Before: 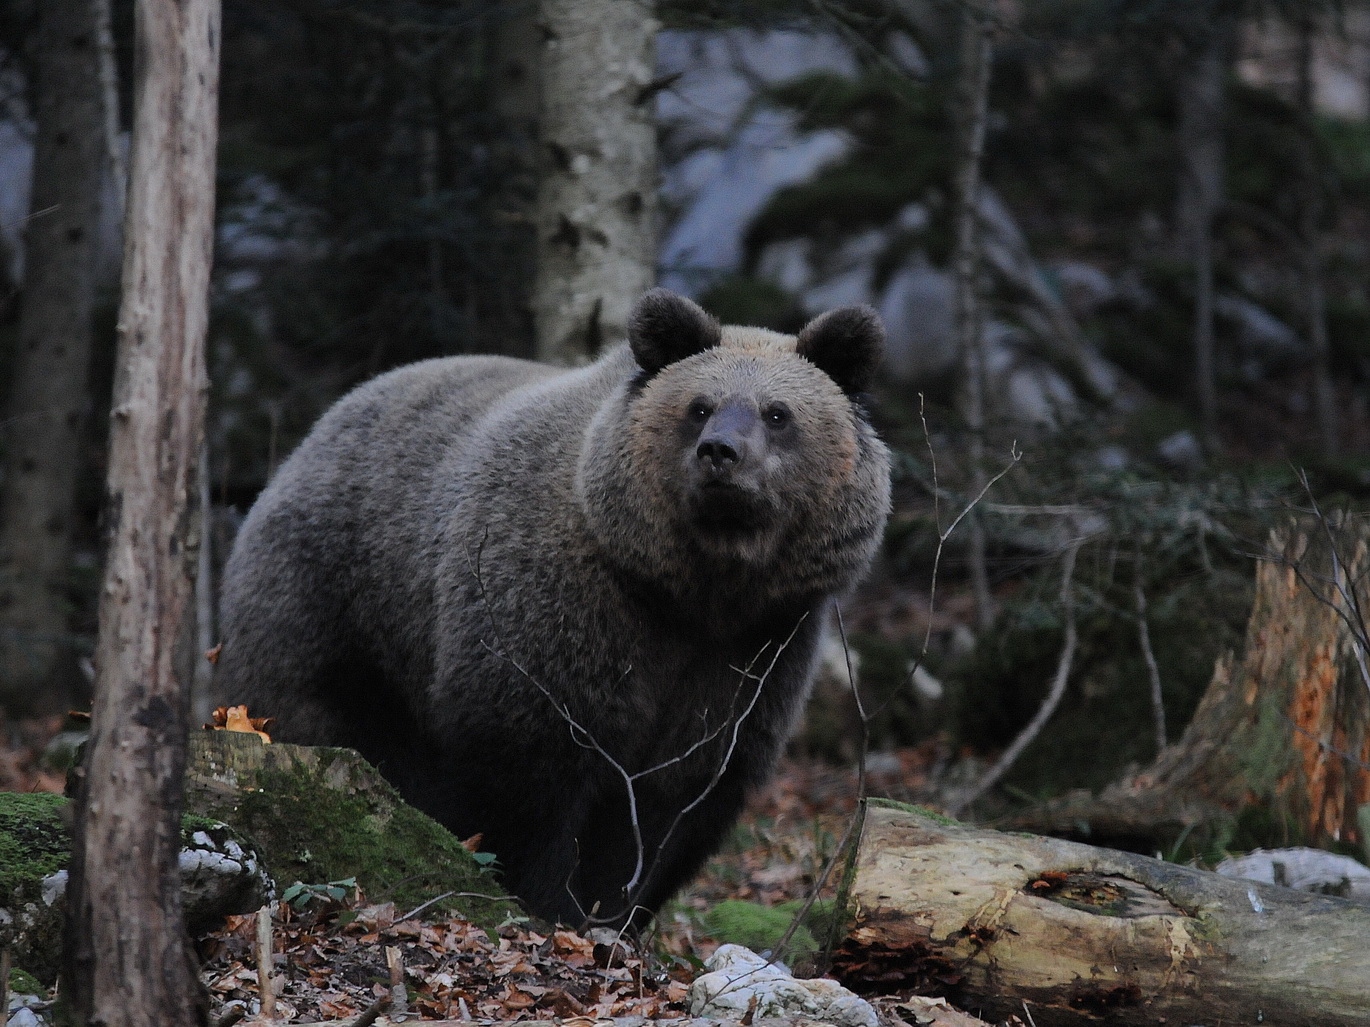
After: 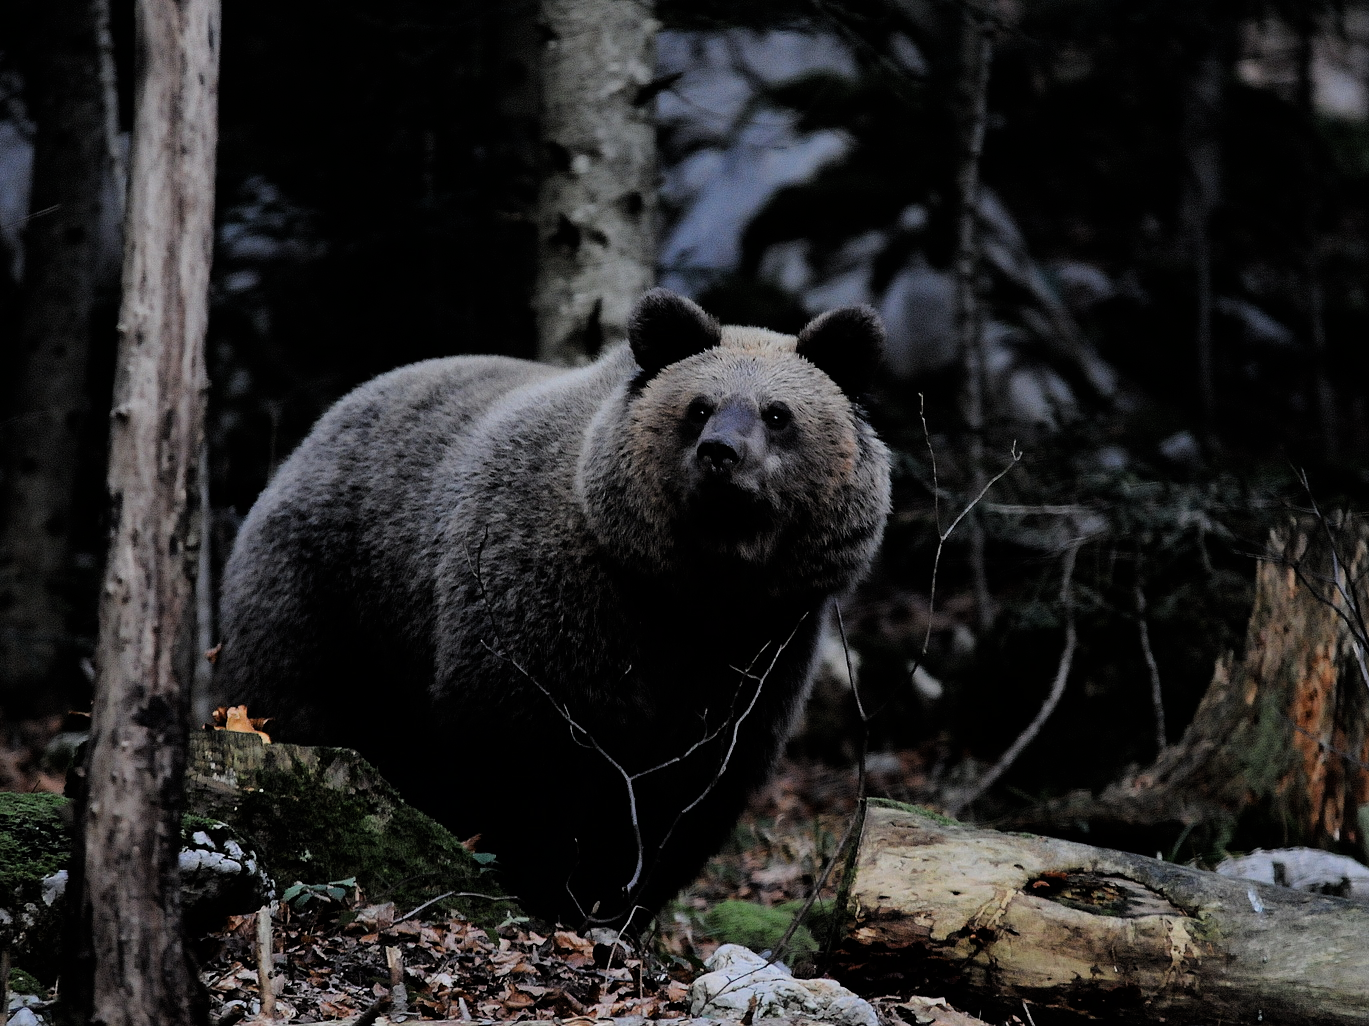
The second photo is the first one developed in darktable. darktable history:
filmic rgb: black relative exposure -5.11 EV, white relative exposure 3.53 EV, hardness 3.17, contrast 1.387, highlights saturation mix -31.19%, iterations of high-quality reconstruction 10
